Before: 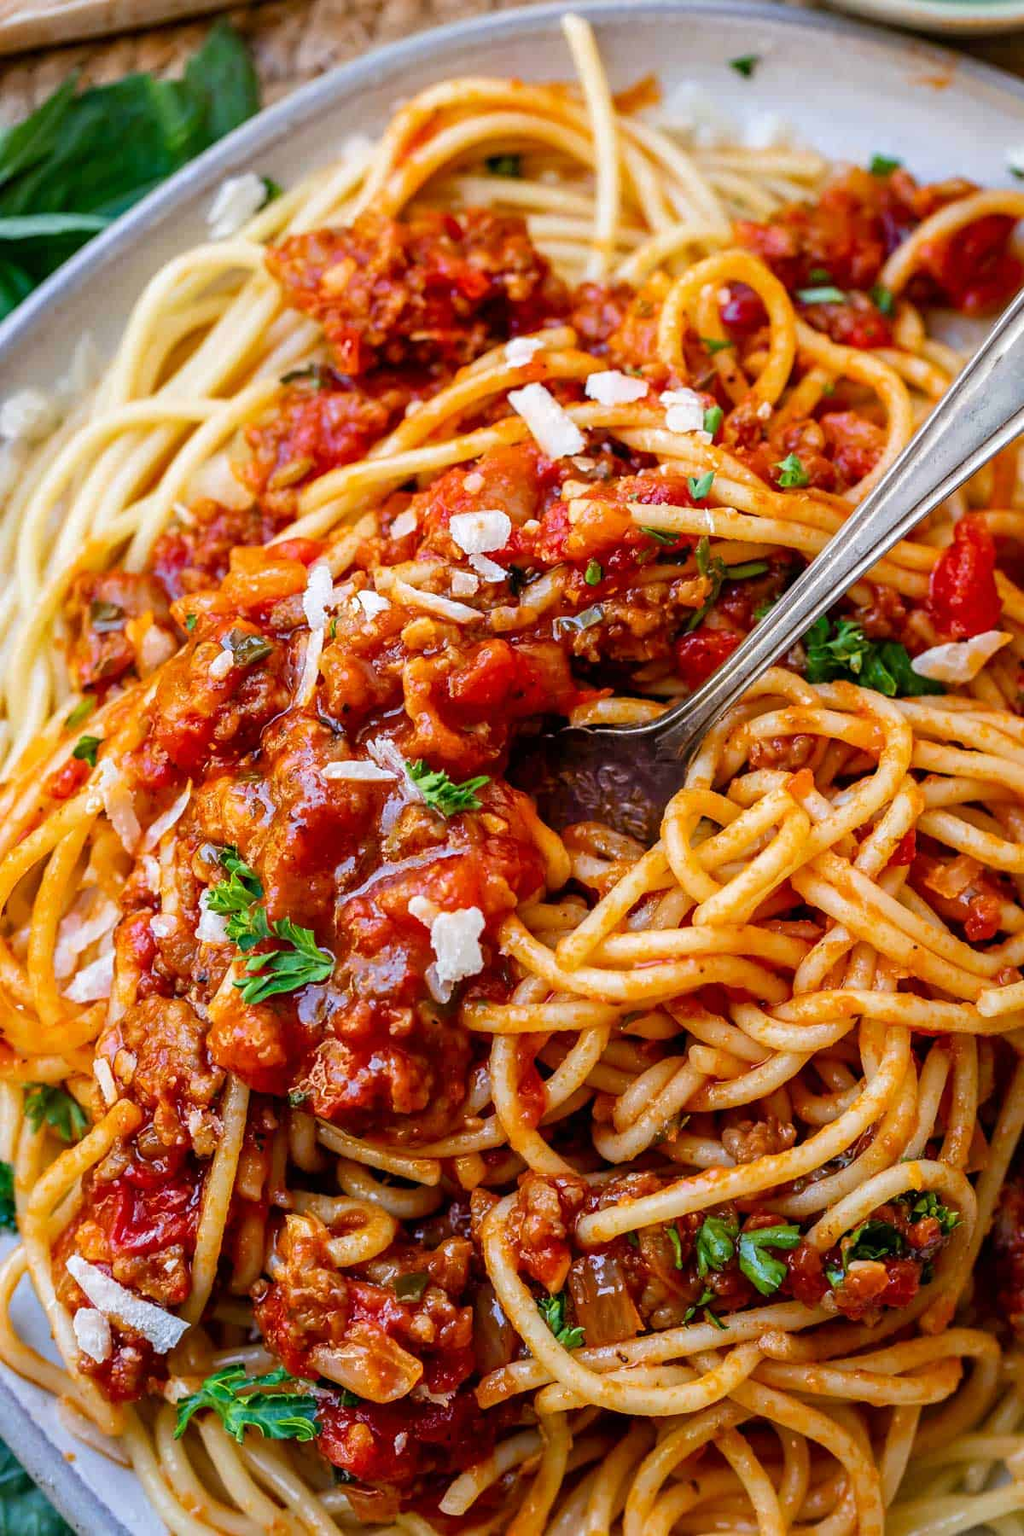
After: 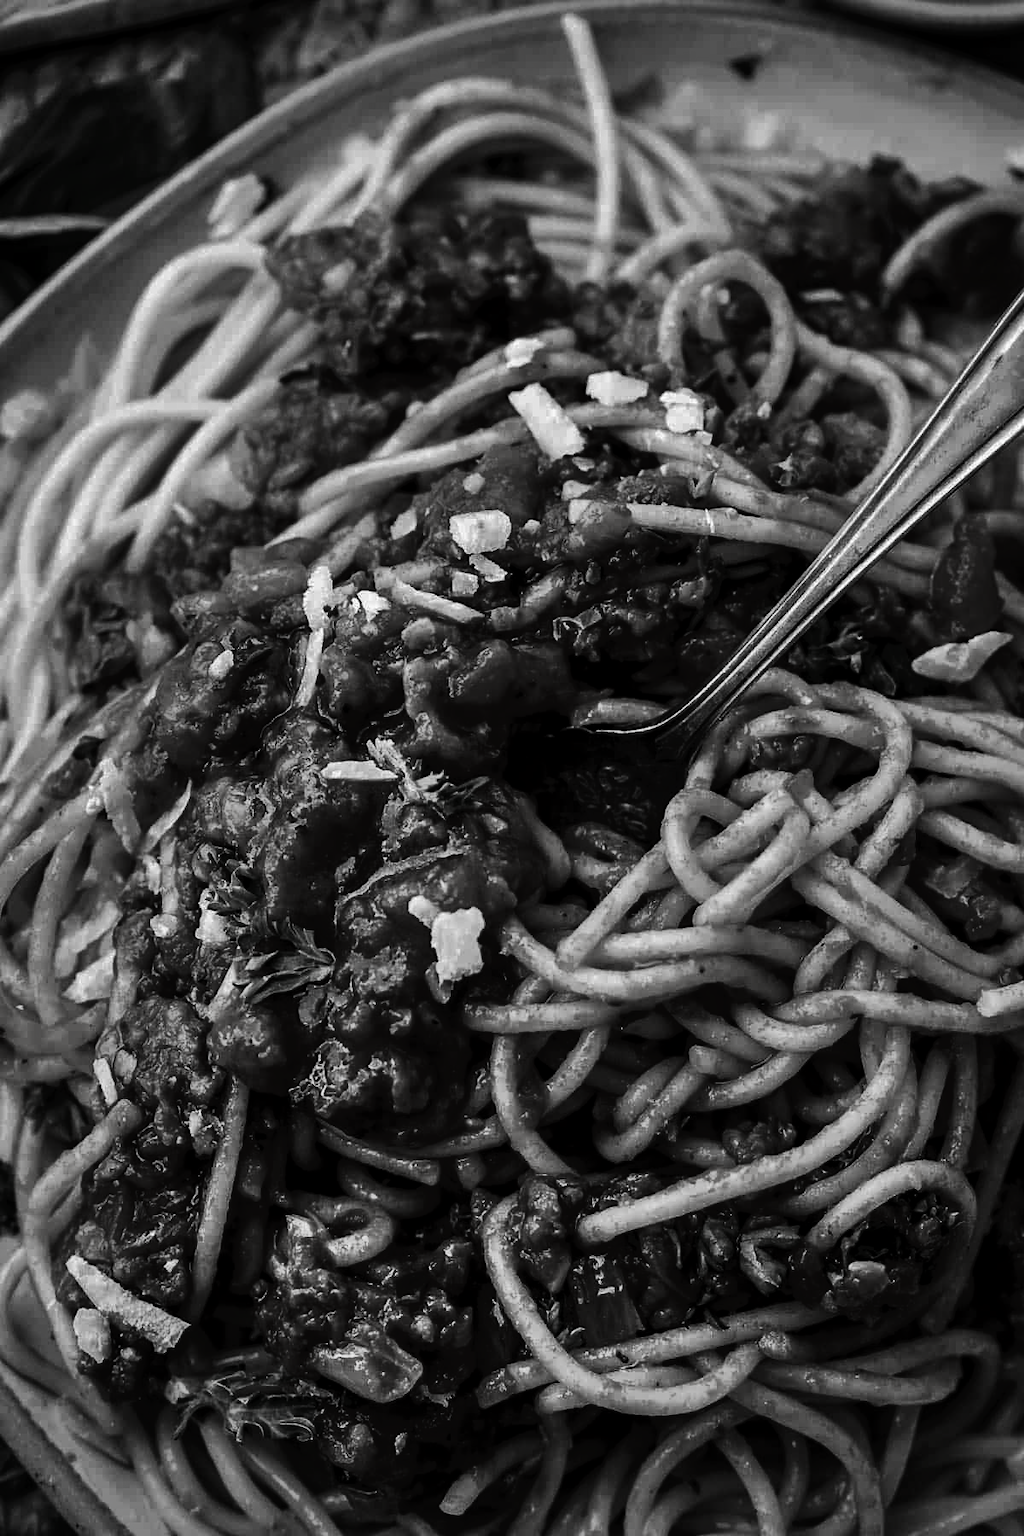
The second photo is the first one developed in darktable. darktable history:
tone curve: curves: ch0 [(0, 0) (0.003, 0.013) (0.011, 0.017) (0.025, 0.028) (0.044, 0.049) (0.069, 0.07) (0.1, 0.103) (0.136, 0.143) (0.177, 0.186) (0.224, 0.232) (0.277, 0.282) (0.335, 0.333) (0.399, 0.405) (0.468, 0.477) (0.543, 0.54) (0.623, 0.627) (0.709, 0.709) (0.801, 0.798) (0.898, 0.902) (1, 1)], color space Lab, independent channels, preserve colors none
vignetting: center (-0.031, -0.038)
contrast brightness saturation: contrast 0.021, brightness -0.988, saturation -0.993
shadows and highlights: soften with gaussian
